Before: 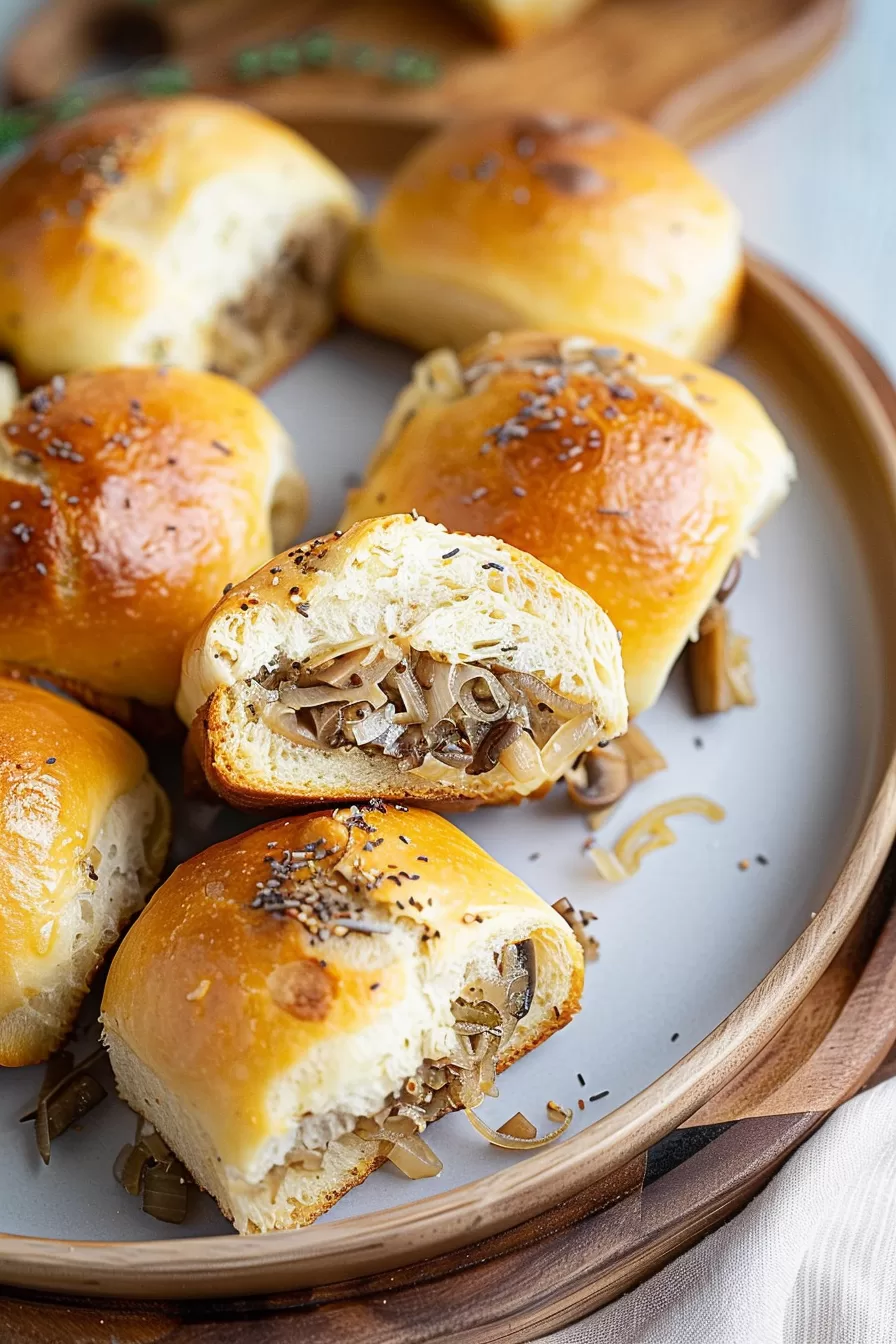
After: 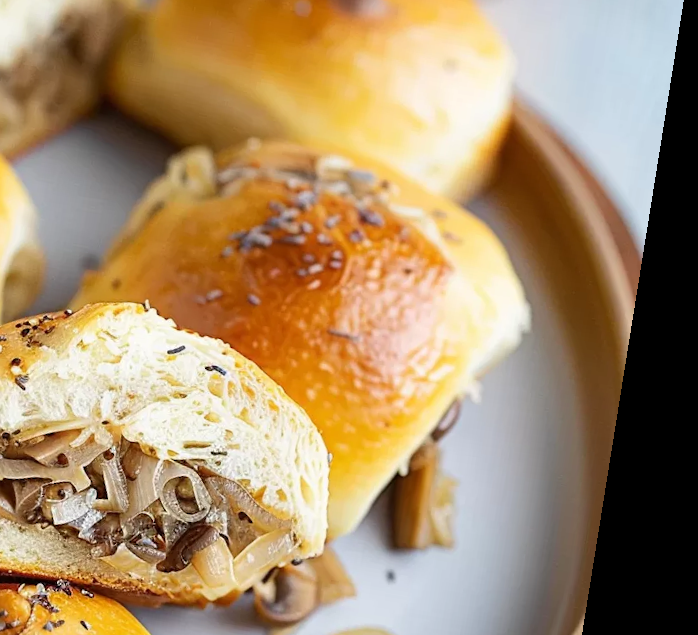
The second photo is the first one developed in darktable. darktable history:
crop: left 36.005%, top 18.293%, right 0.31%, bottom 38.444%
rotate and perspective: rotation 9.12°, automatic cropping off
